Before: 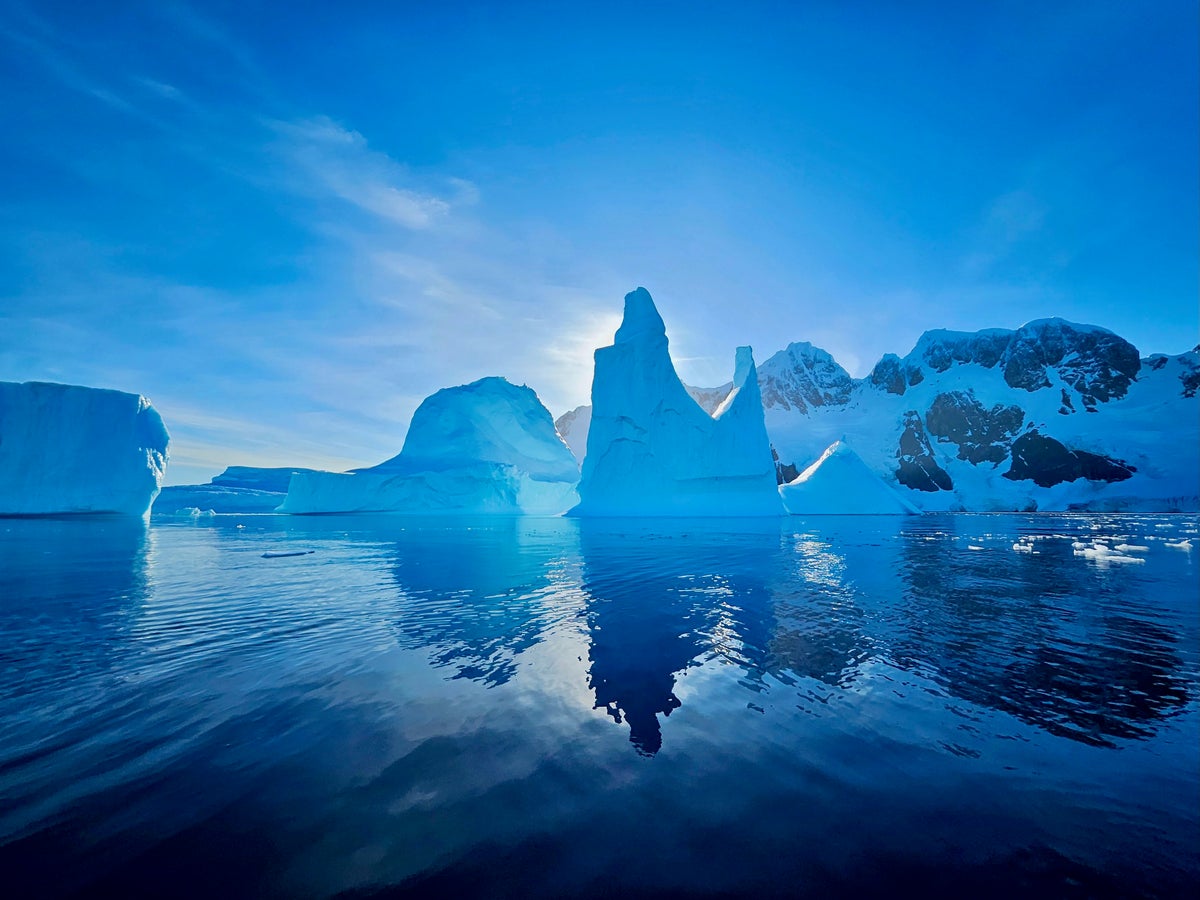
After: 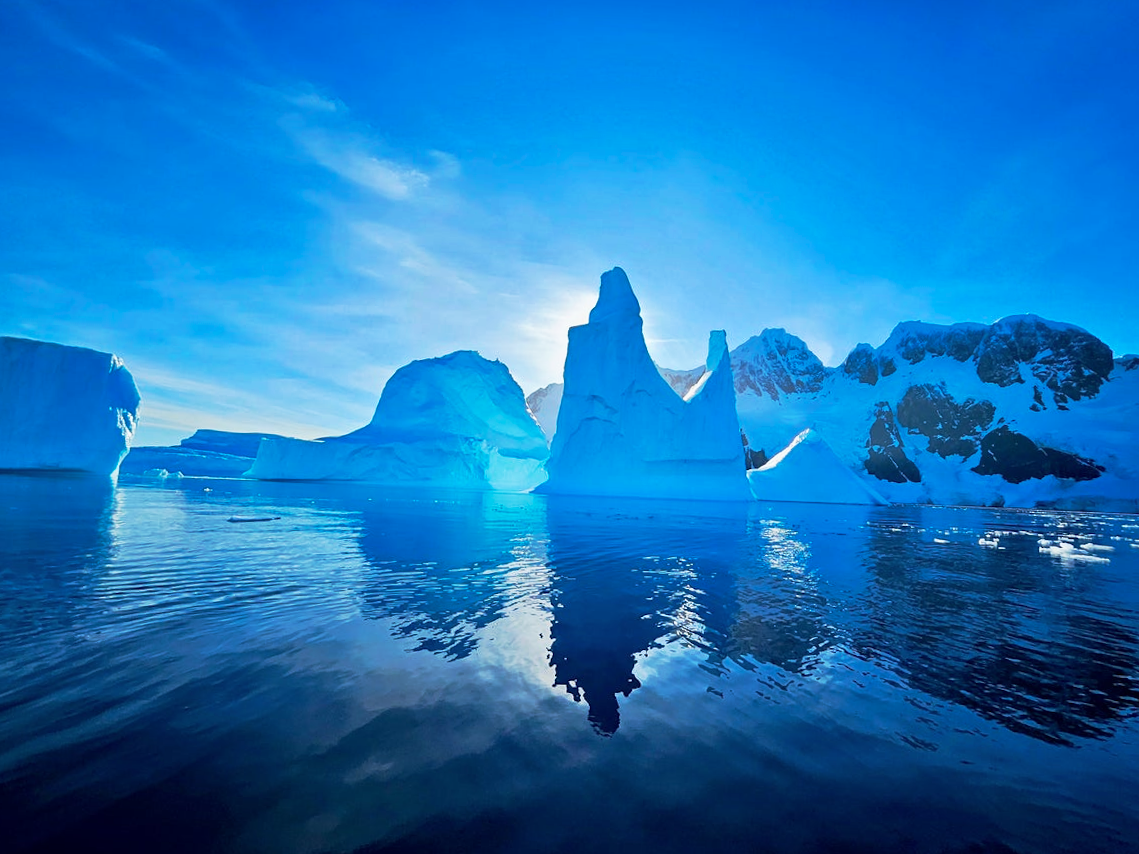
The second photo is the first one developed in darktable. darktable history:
crop and rotate: angle -2.32°
base curve: curves: ch0 [(0, 0) (0.257, 0.25) (0.482, 0.586) (0.757, 0.871) (1, 1)], preserve colors none
